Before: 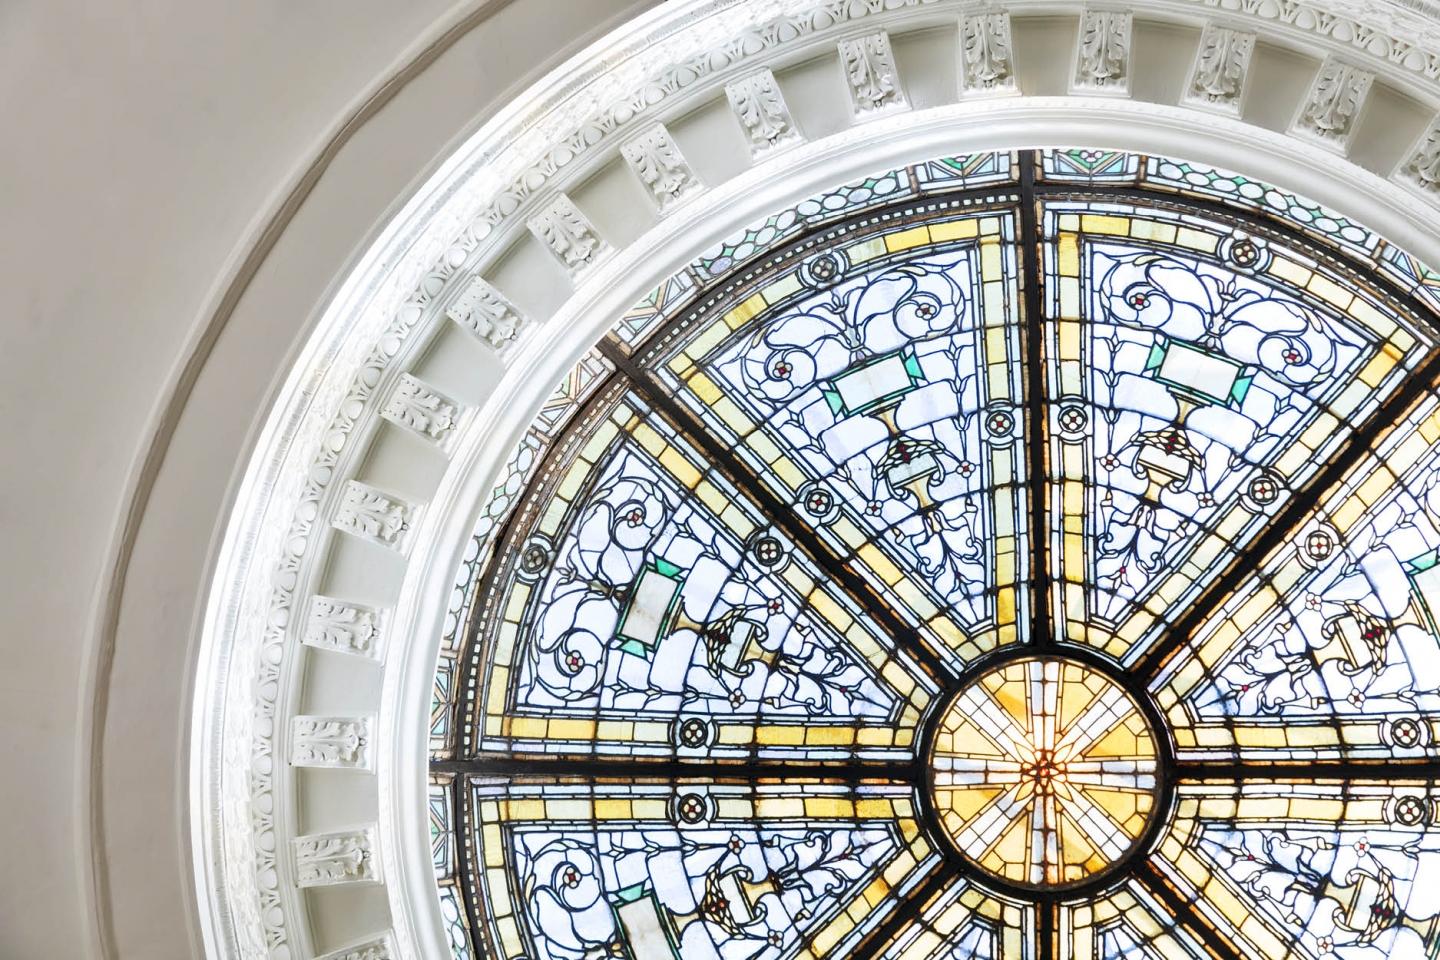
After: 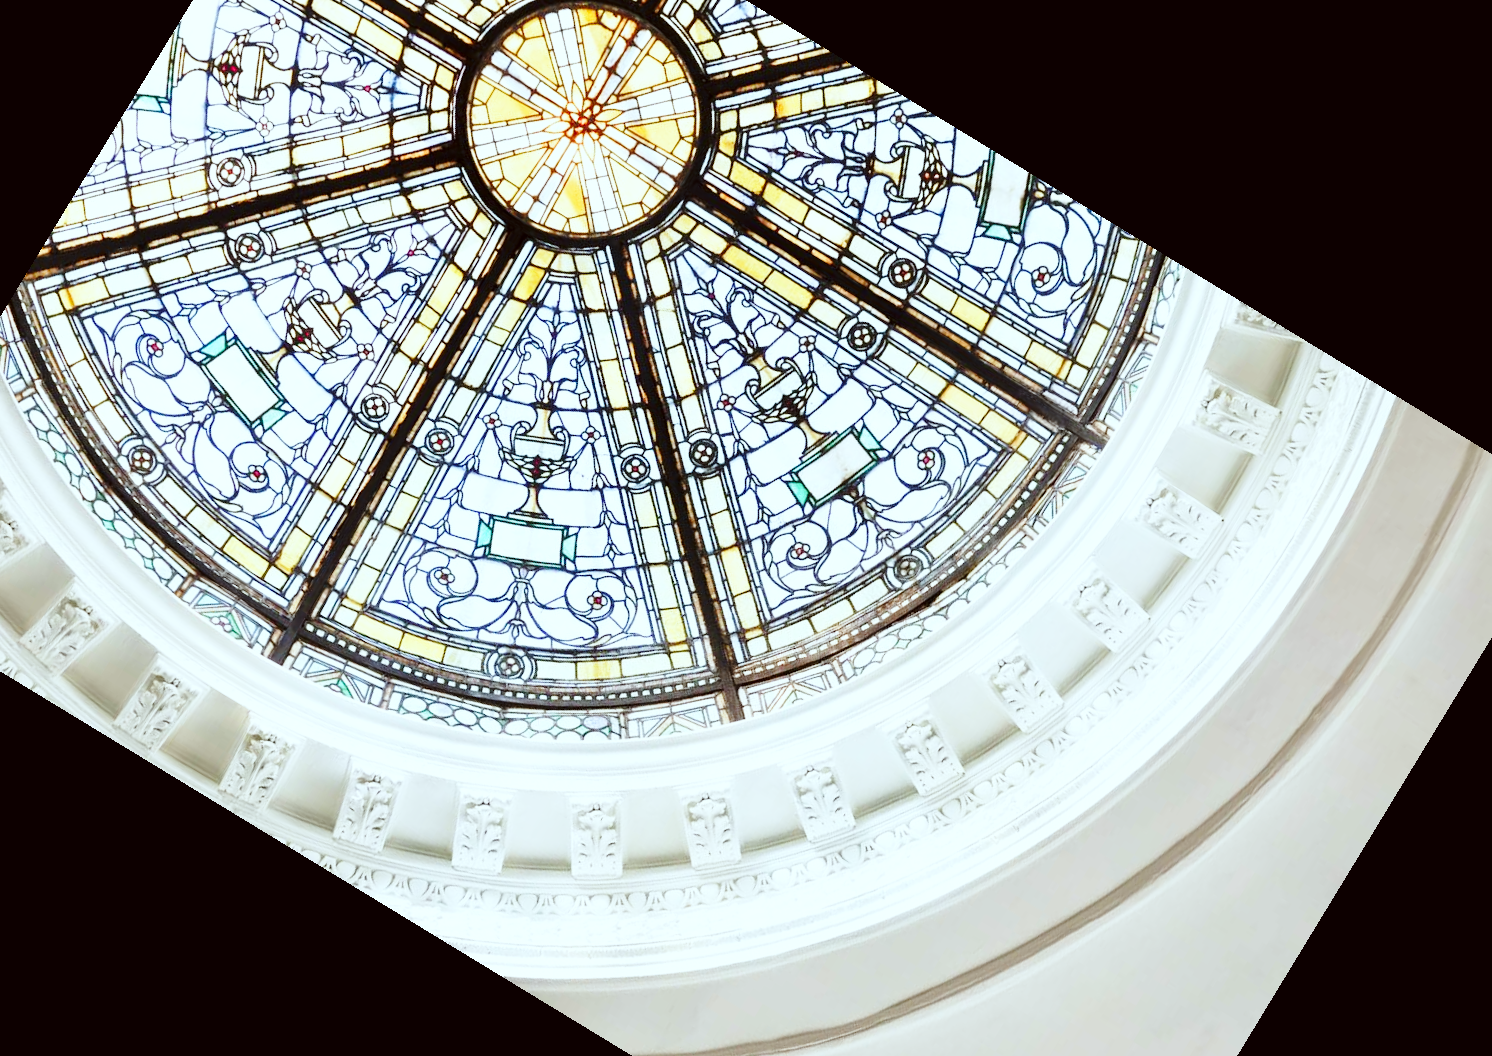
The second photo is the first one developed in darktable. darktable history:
crop and rotate: angle 148.68°, left 9.111%, top 15.603%, right 4.588%, bottom 17.041%
base curve: curves: ch0 [(0, 0) (0.028, 0.03) (0.121, 0.232) (0.46, 0.748) (0.859, 0.968) (1, 1)], preserve colors none
color correction: highlights a* -4.98, highlights b* -3.76, shadows a* 3.83, shadows b* 4.08
